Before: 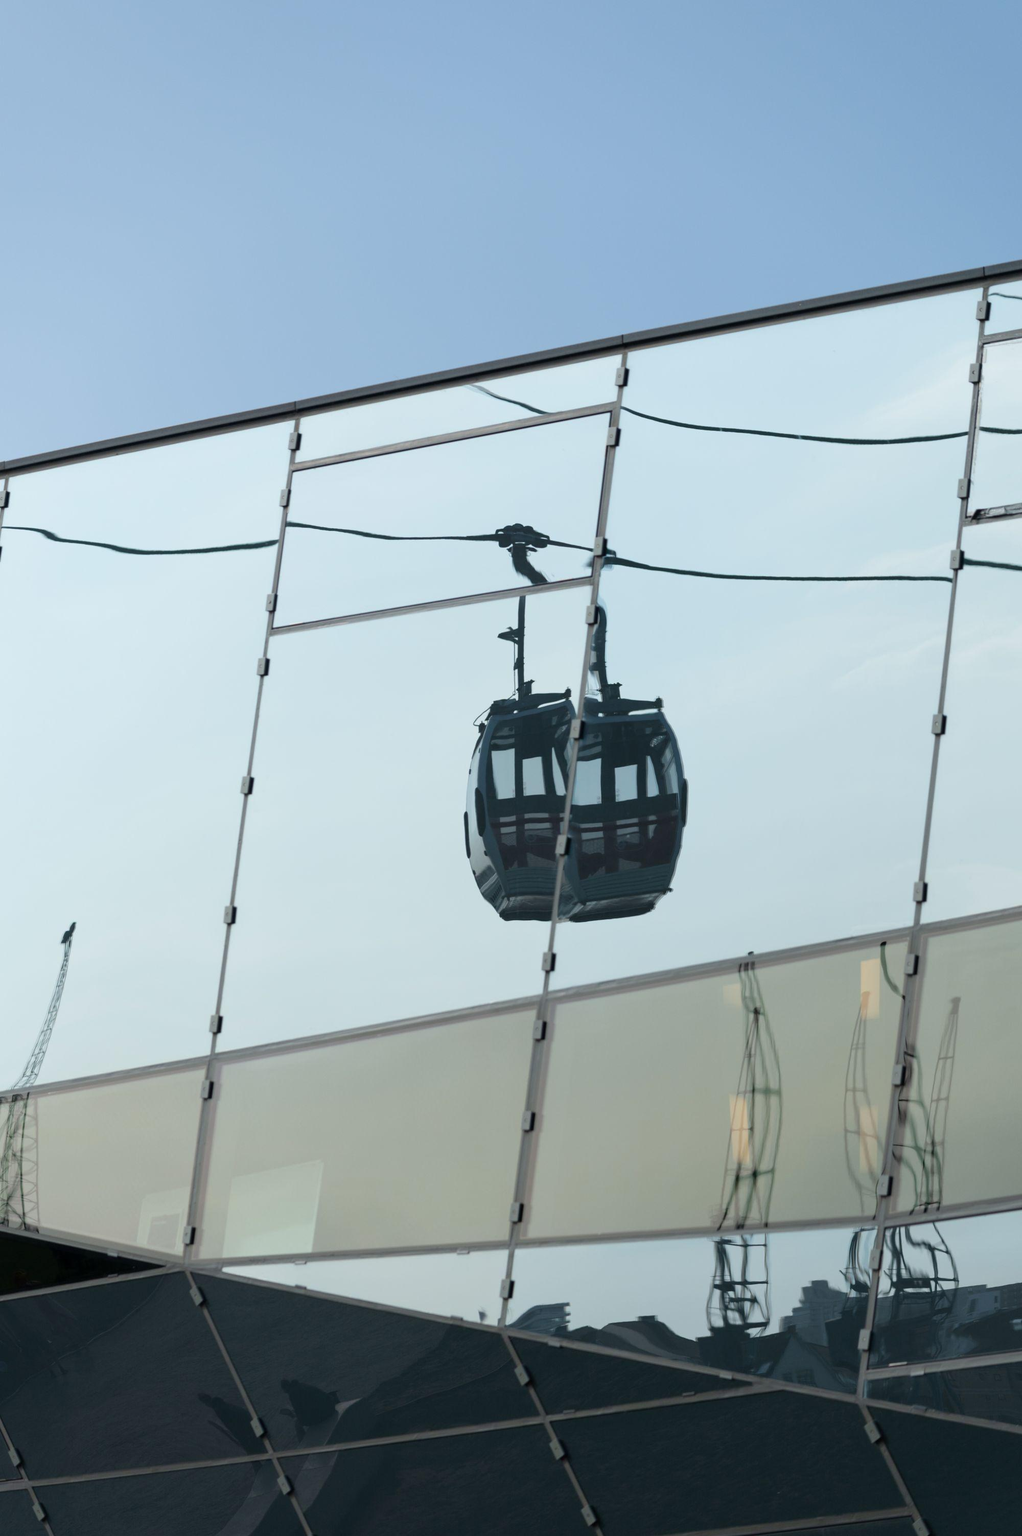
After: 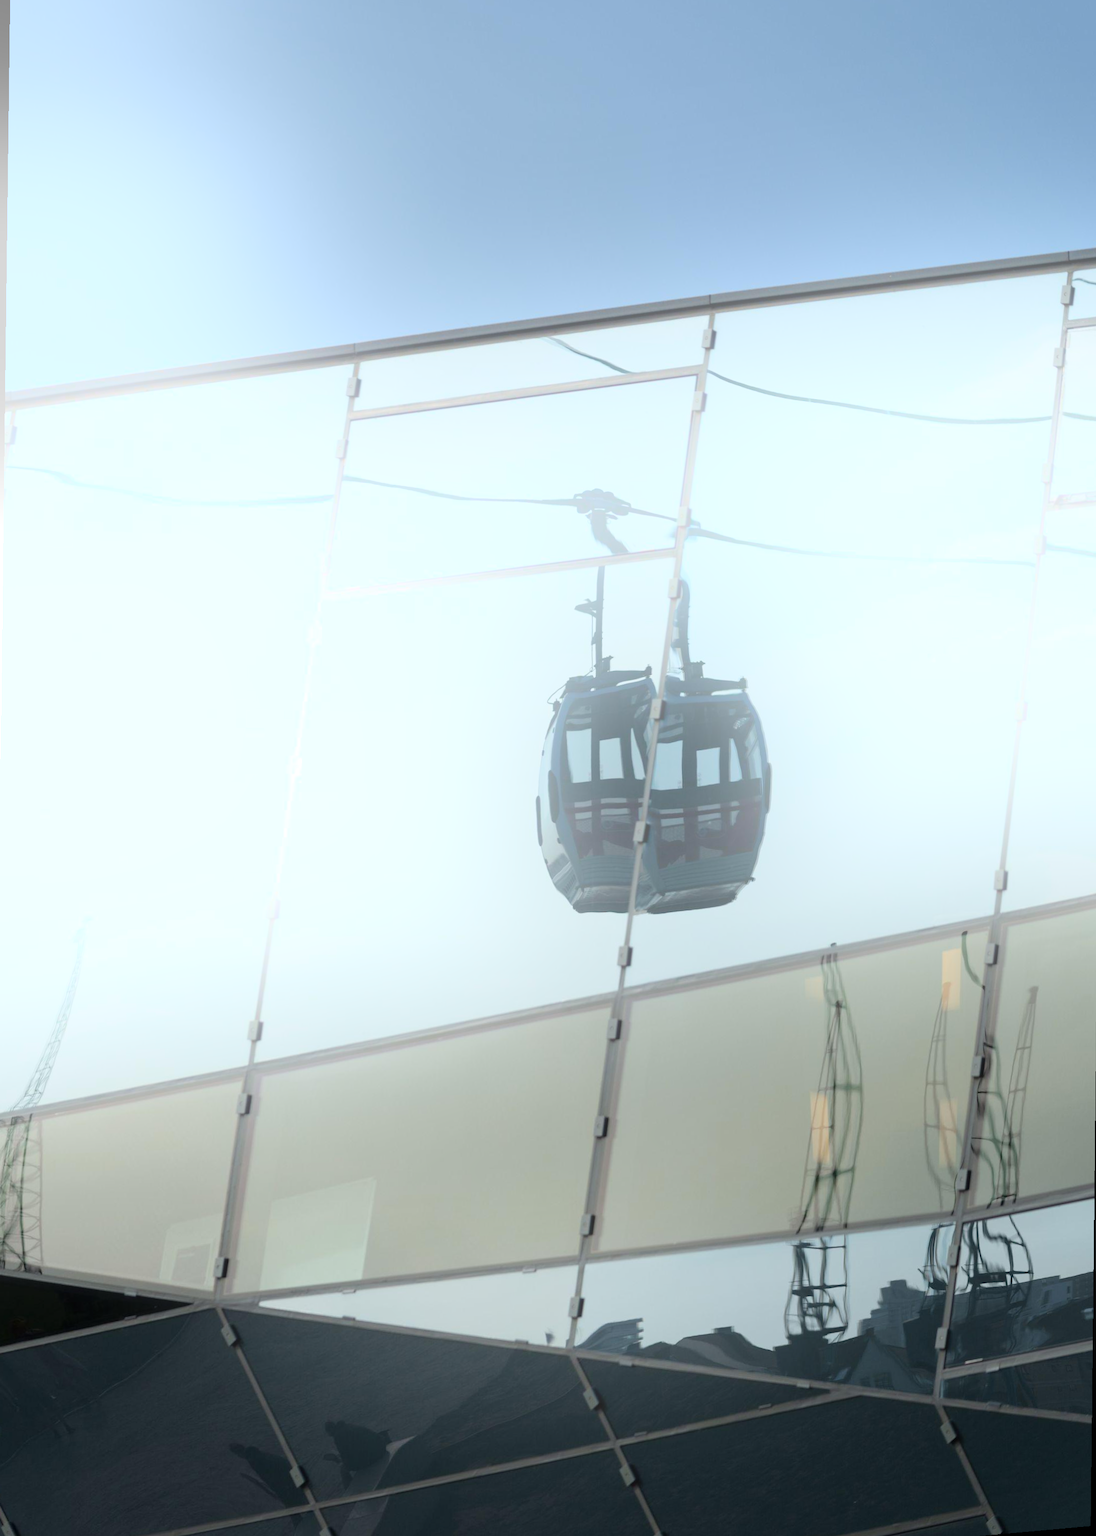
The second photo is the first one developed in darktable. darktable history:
rotate and perspective: rotation 0.679°, lens shift (horizontal) 0.136, crop left 0.009, crop right 0.991, crop top 0.078, crop bottom 0.95
bloom: size 40%
